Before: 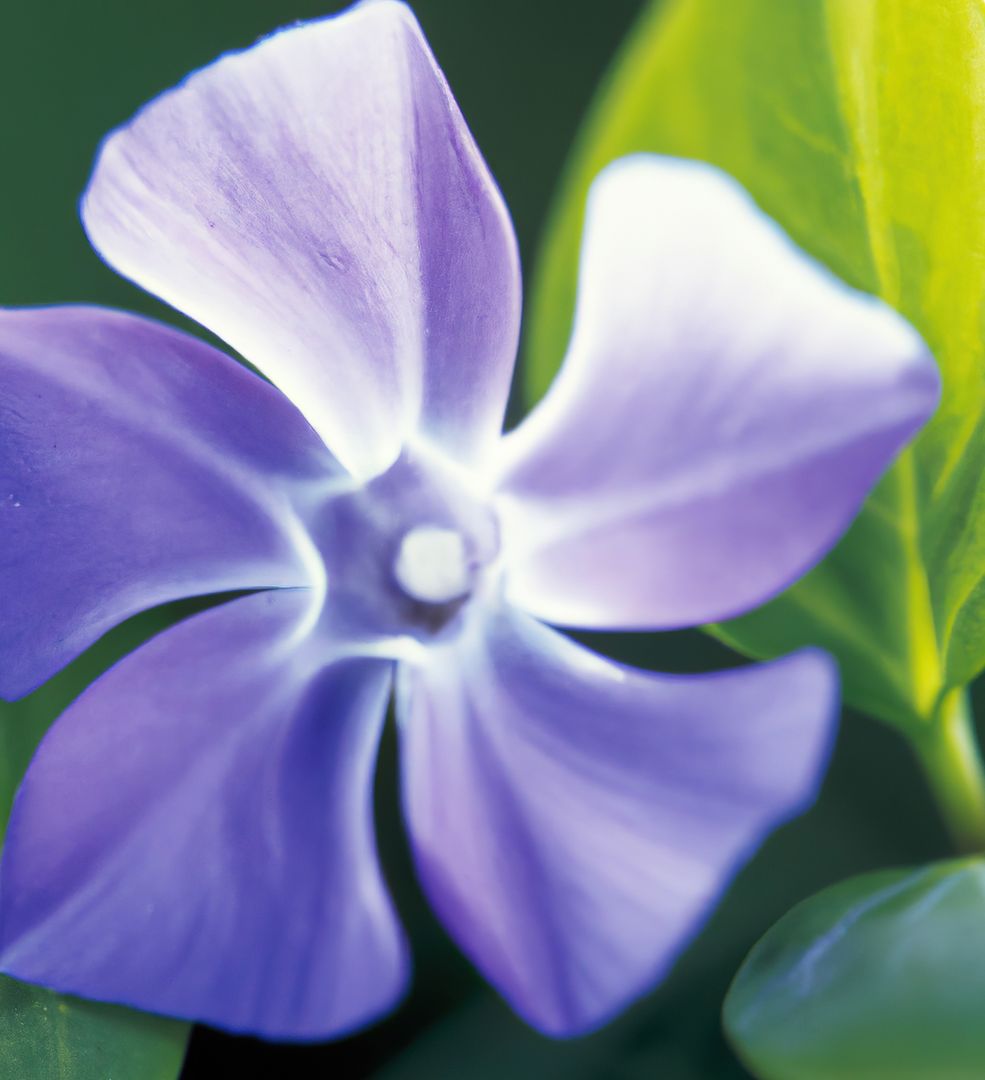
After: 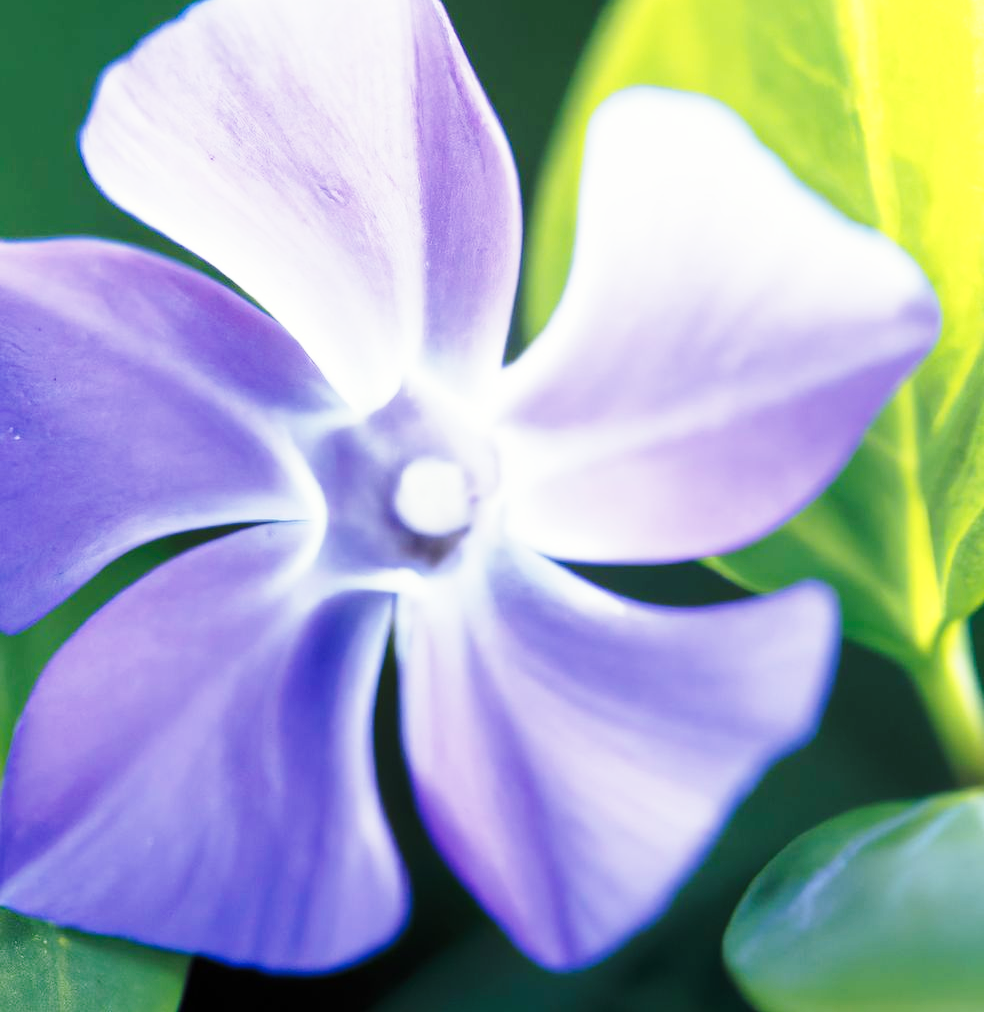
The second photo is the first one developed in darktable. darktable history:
color zones: curves: ch0 [(0, 0.558) (0.143, 0.559) (0.286, 0.529) (0.429, 0.505) (0.571, 0.5) (0.714, 0.5) (0.857, 0.5) (1, 0.558)]; ch1 [(0, 0.469) (0.01, 0.469) (0.12, 0.446) (0.248, 0.469) (0.5, 0.5) (0.748, 0.5) (0.99, 0.469) (1, 0.469)]
base curve: curves: ch0 [(0, 0) (0.028, 0.03) (0.121, 0.232) (0.46, 0.748) (0.859, 0.968) (1, 1)], preserve colors none
crop and rotate: top 6.283%
